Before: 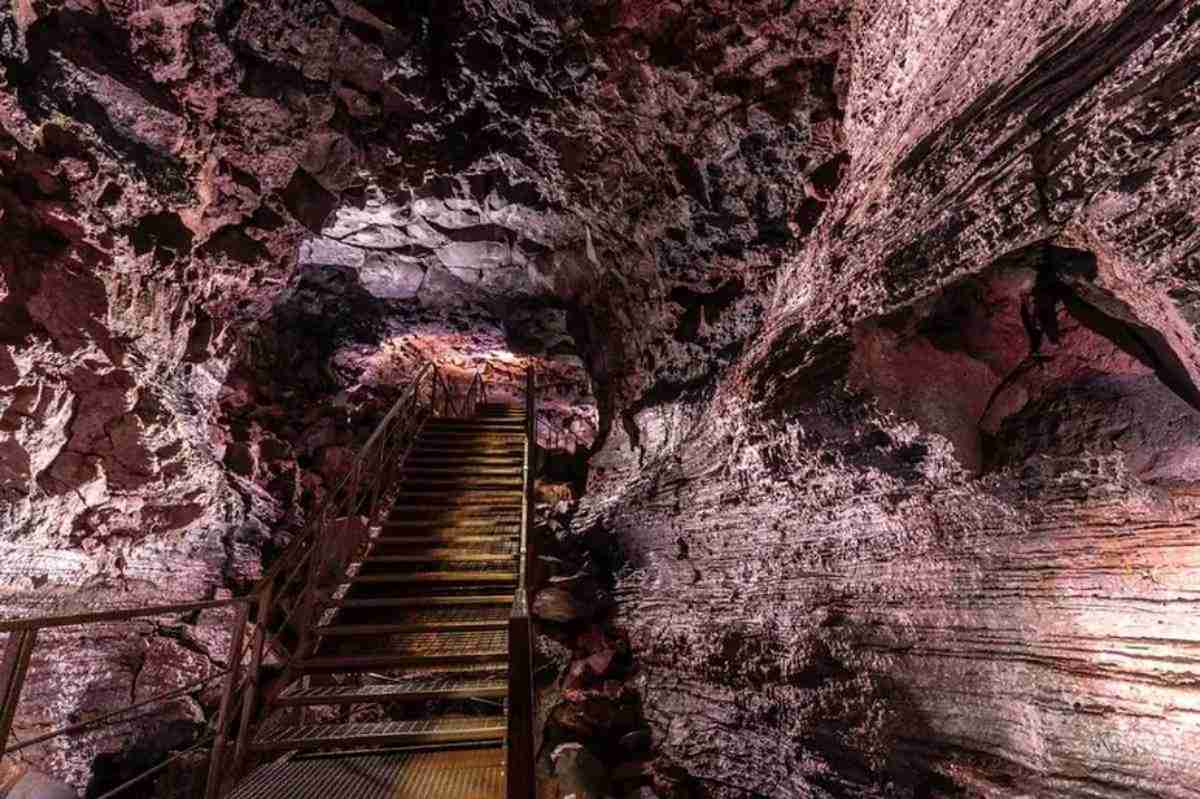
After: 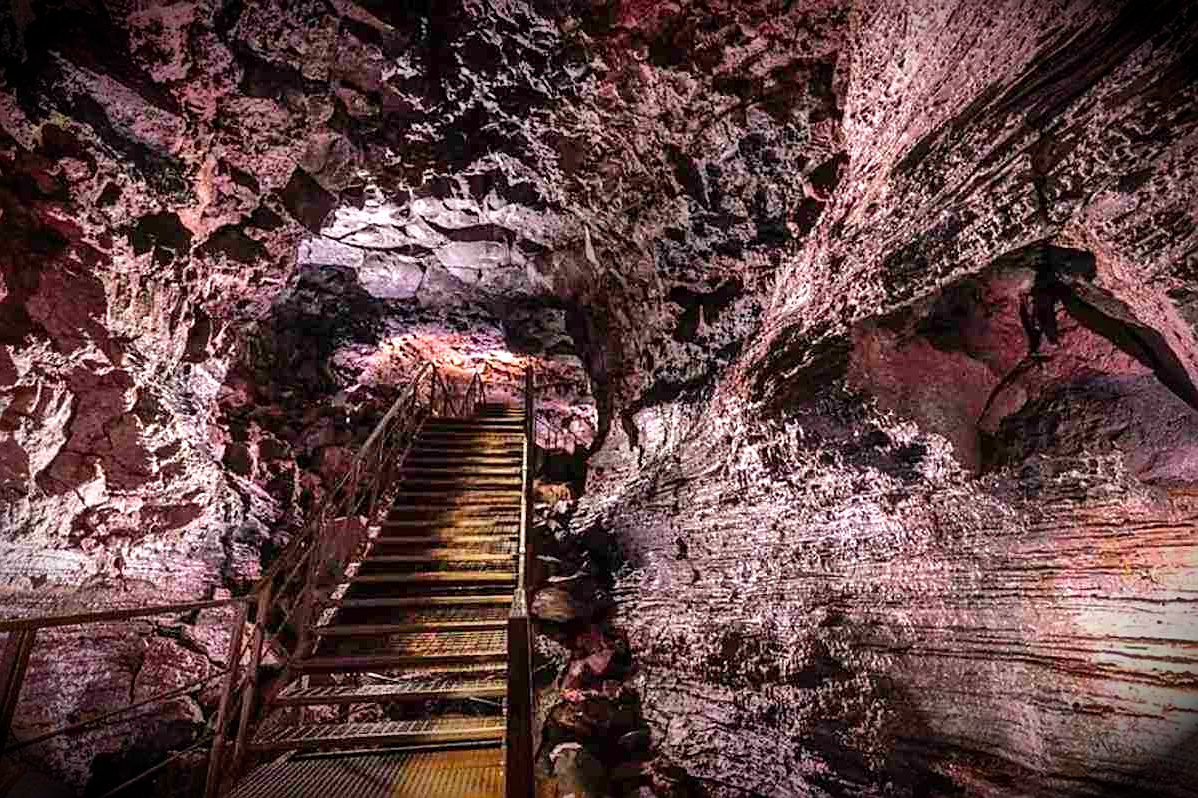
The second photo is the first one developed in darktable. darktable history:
crop and rotate: left 0.113%, bottom 0.001%
shadows and highlights: shadows 52.43, soften with gaussian
exposure: exposure 0.49 EV, compensate highlight preservation false
vignetting: brightness -0.987, saturation 0.499, automatic ratio true
sharpen: on, module defaults
